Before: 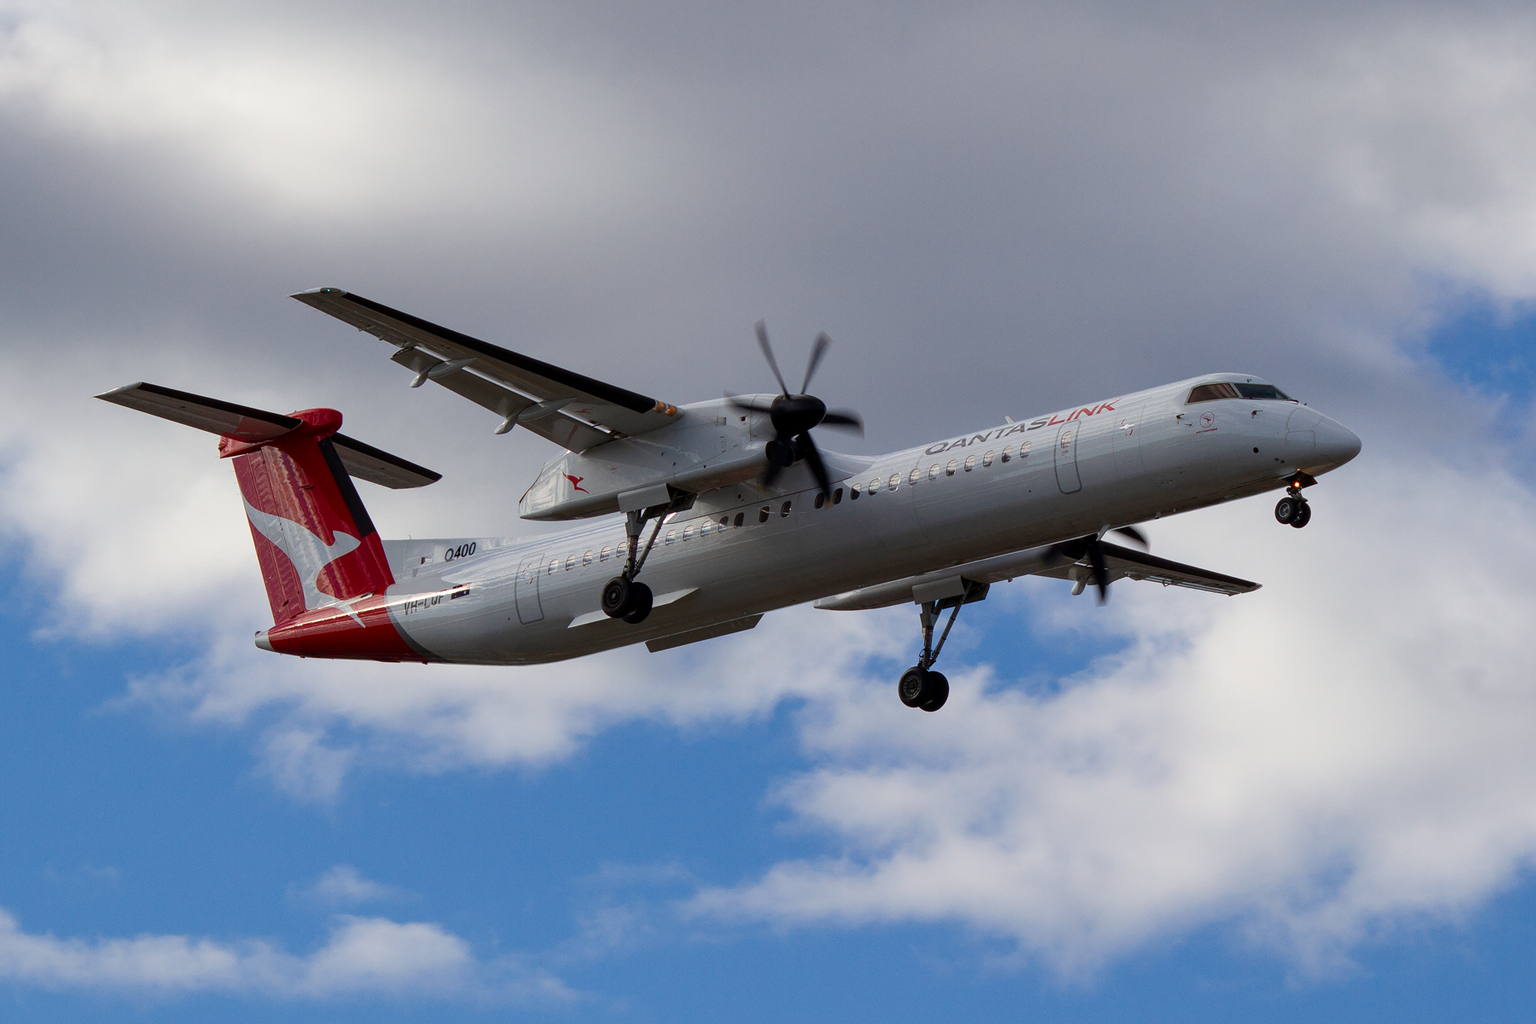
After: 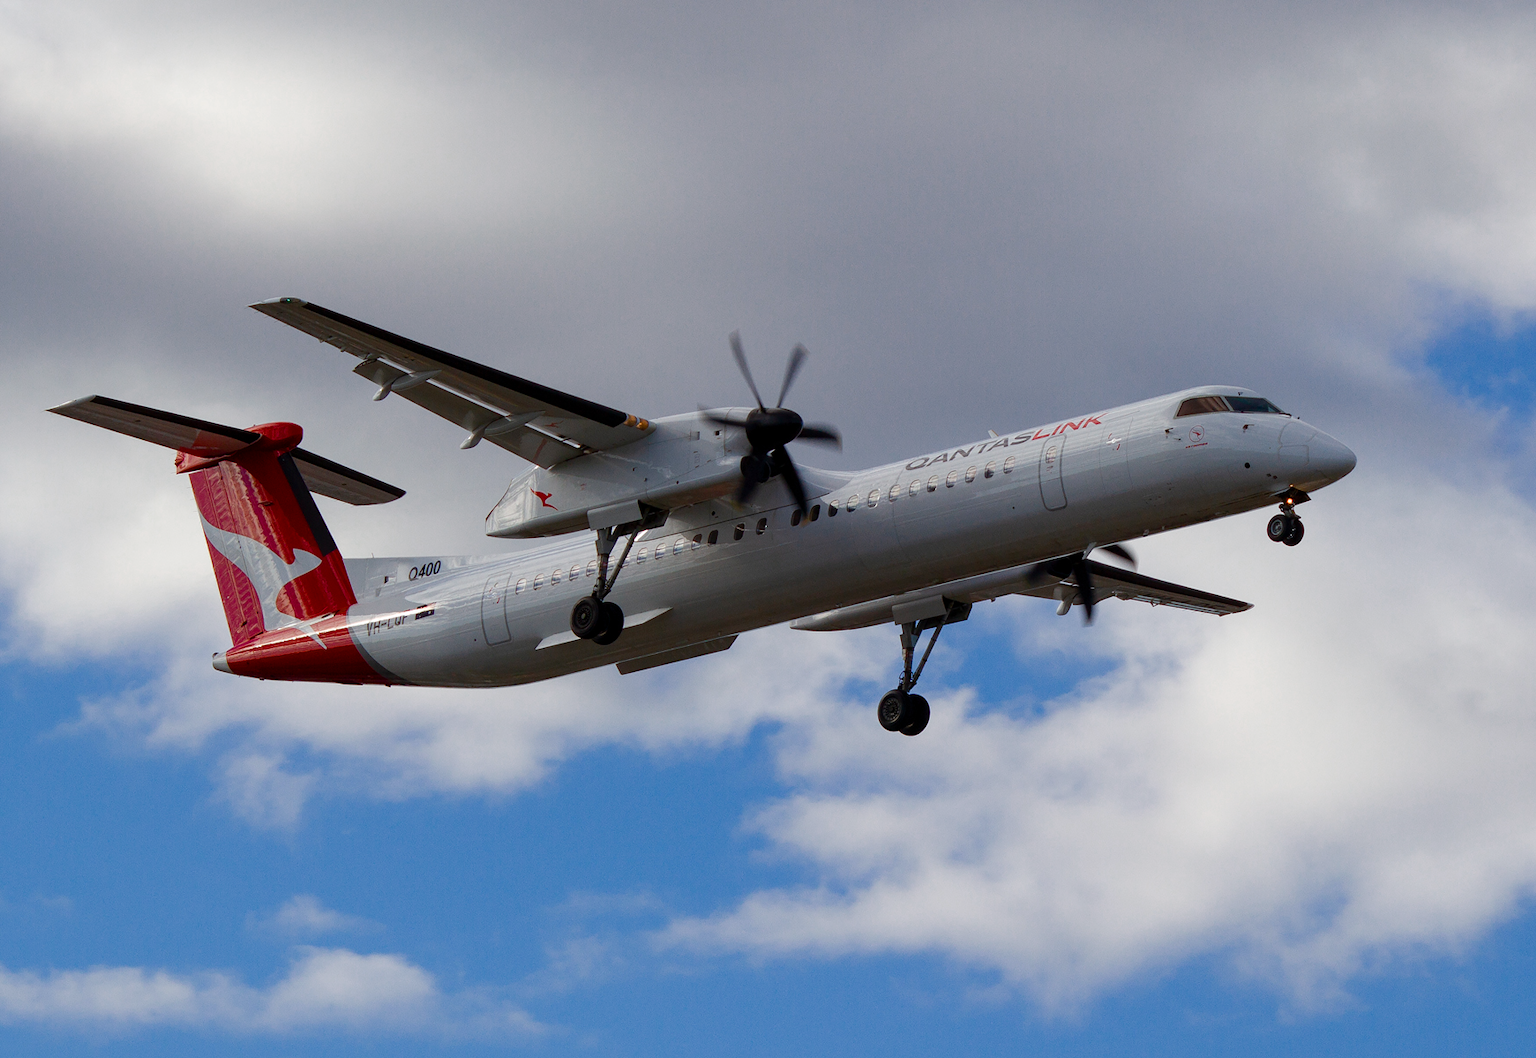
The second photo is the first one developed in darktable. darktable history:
color balance rgb: perceptual saturation grading › global saturation 20%, perceptual saturation grading › highlights -50%, perceptual saturation grading › shadows 30%
color zones: curves: ch0 [(0, 0.558) (0.143, 0.548) (0.286, 0.447) (0.429, 0.259) (0.571, 0.5) (0.714, 0.5) (0.857, 0.593) (1, 0.558)]; ch1 [(0, 0.543) (0.01, 0.544) (0.12, 0.492) (0.248, 0.458) (0.5, 0.534) (0.748, 0.5) (0.99, 0.469) (1, 0.543)]; ch2 [(0, 0.507) (0.143, 0.522) (0.286, 0.505) (0.429, 0.5) (0.571, 0.5) (0.714, 0.5) (0.857, 0.5) (1, 0.507)]
crop and rotate: left 3.238%
